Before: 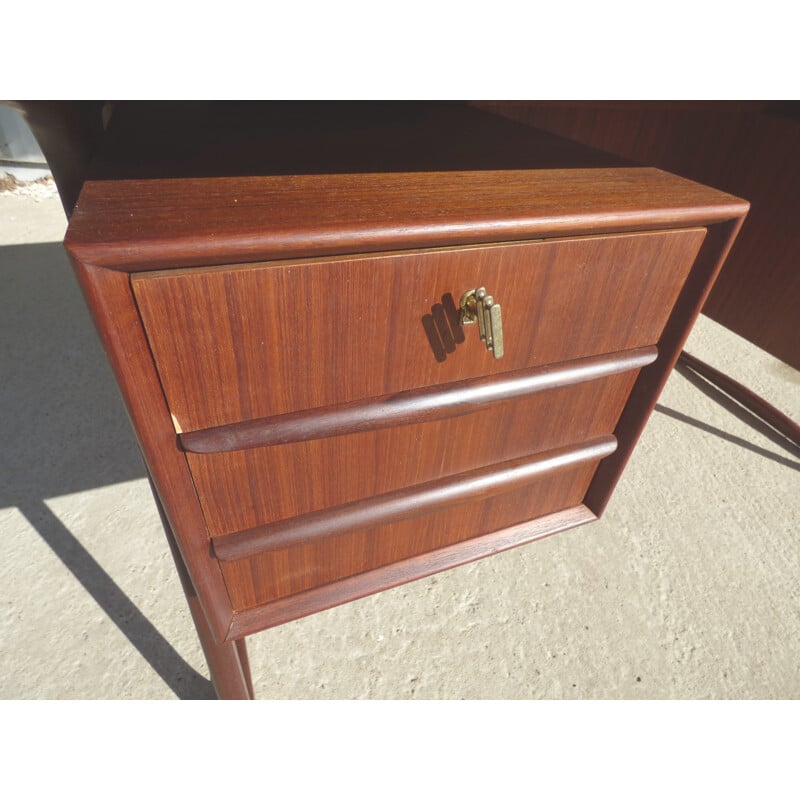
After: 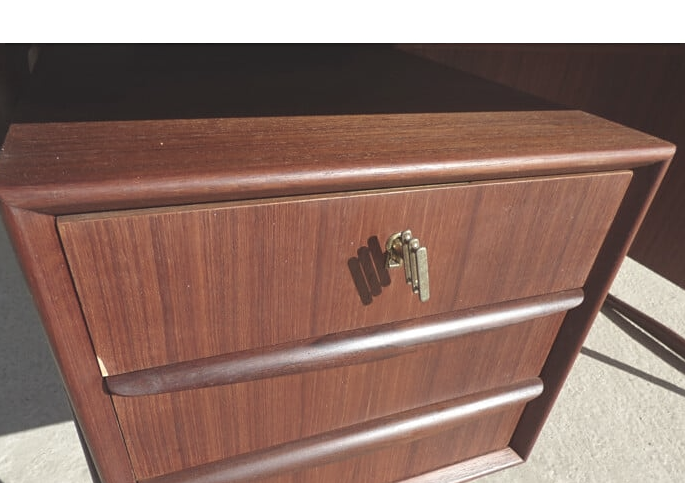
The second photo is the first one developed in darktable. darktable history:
color balance rgb: global vibrance 6.81%, saturation formula JzAzBz (2021)
color balance: input saturation 100.43%, contrast fulcrum 14.22%, output saturation 70.41%
crop and rotate: left 9.345%, top 7.22%, right 4.982%, bottom 32.331%
sharpen: amount 0.2
